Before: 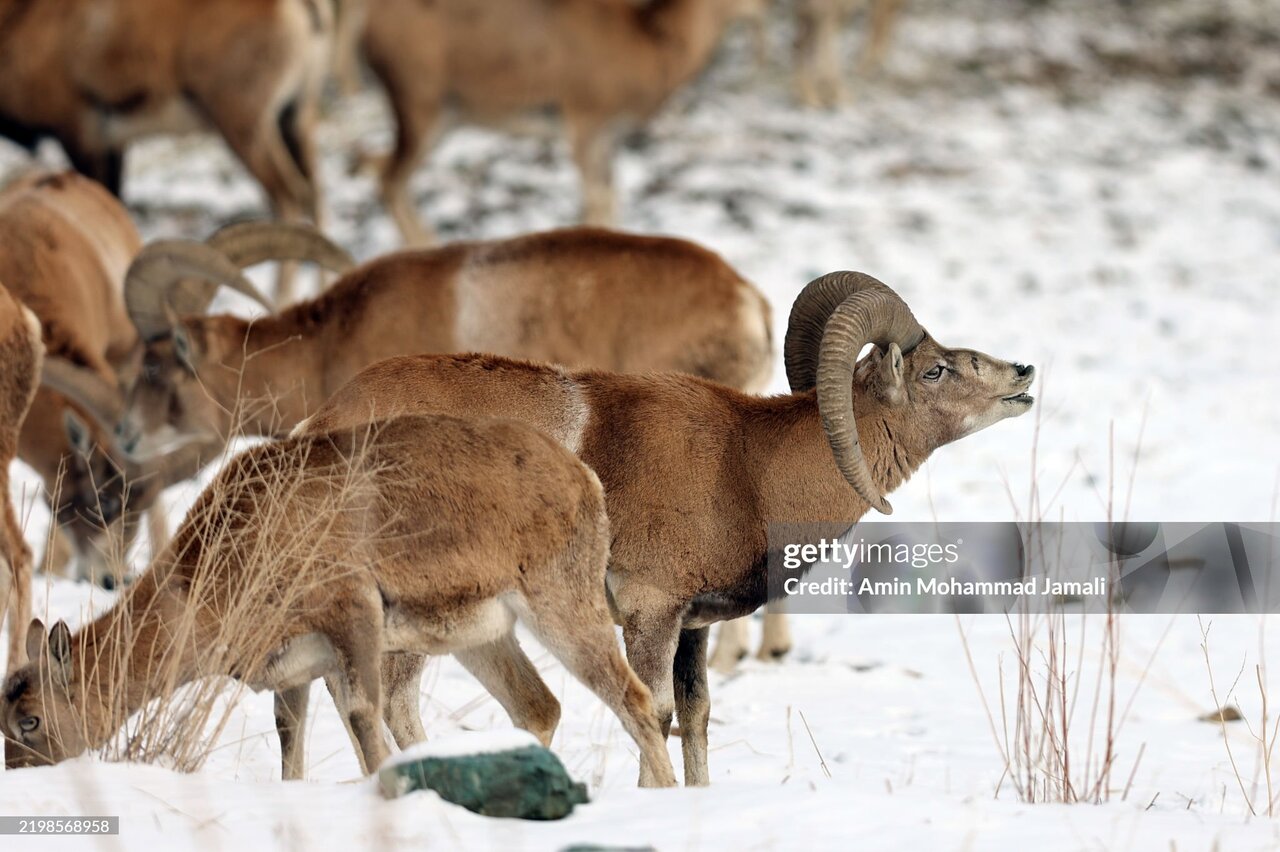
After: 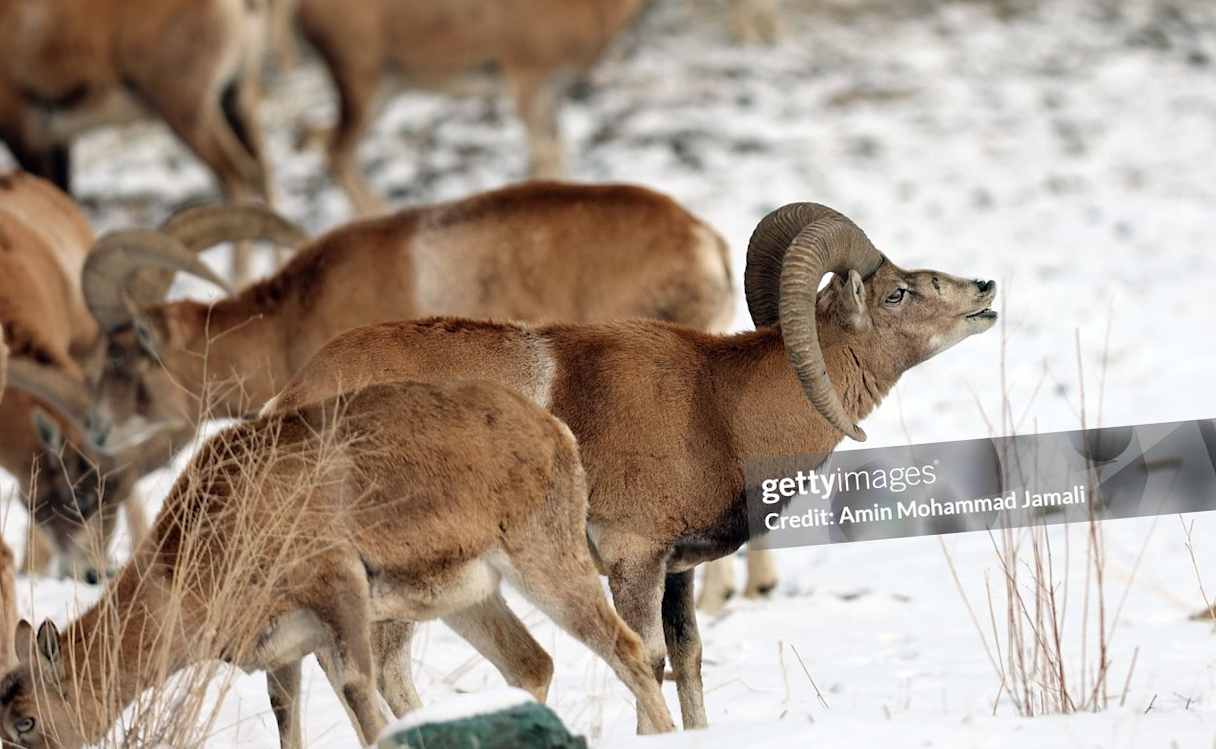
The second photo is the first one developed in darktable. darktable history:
sharpen: radius 5.325, amount 0.312, threshold 26.433
rotate and perspective: rotation -5°, crop left 0.05, crop right 0.952, crop top 0.11, crop bottom 0.89
